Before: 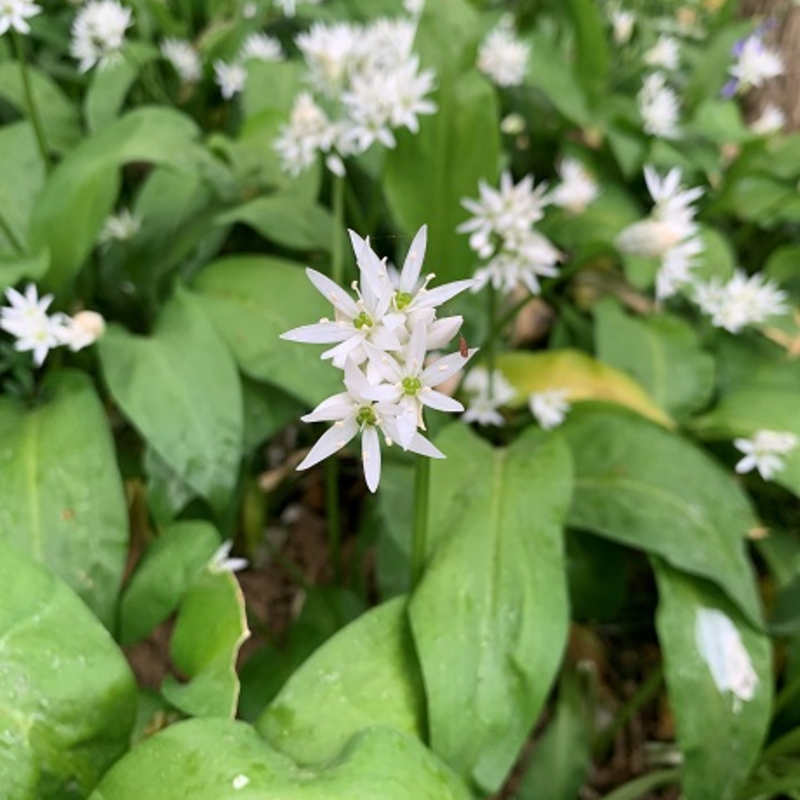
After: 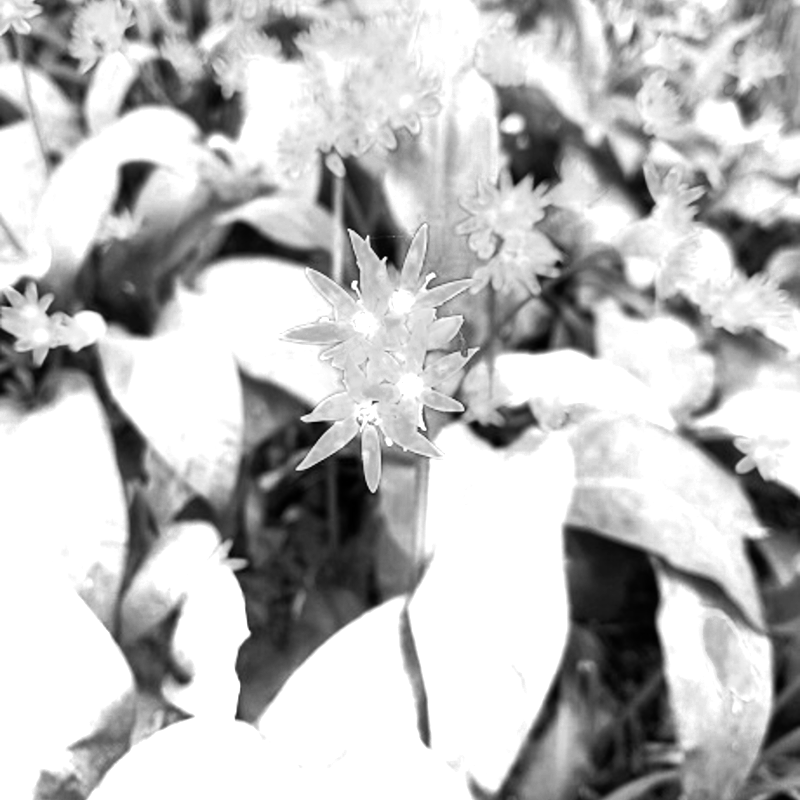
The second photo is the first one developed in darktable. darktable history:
color zones: curves: ch0 [(0, 0.554) (0.146, 0.662) (0.293, 0.86) (0.503, 0.774) (0.637, 0.106) (0.74, 0.072) (0.866, 0.488) (0.998, 0.569)]; ch1 [(0, 0) (0.143, 0) (0.286, 0) (0.429, 0) (0.571, 0) (0.714, 0) (0.857, 0)]
tone curve: curves: ch0 [(0, 0) (0.087, 0.054) (0.281, 0.245) (0.506, 0.526) (0.8, 0.824) (0.994, 0.955)]; ch1 [(0, 0) (0.27, 0.195) (0.406, 0.435) (0.452, 0.474) (0.495, 0.5) (0.514, 0.508) (0.537, 0.556) (0.654, 0.689) (1, 1)]; ch2 [(0, 0) (0.269, 0.299) (0.459, 0.441) (0.498, 0.499) (0.523, 0.52) (0.551, 0.549) (0.633, 0.625) (0.659, 0.681) (0.718, 0.764) (1, 1)], color space Lab, independent channels, preserve colors none
